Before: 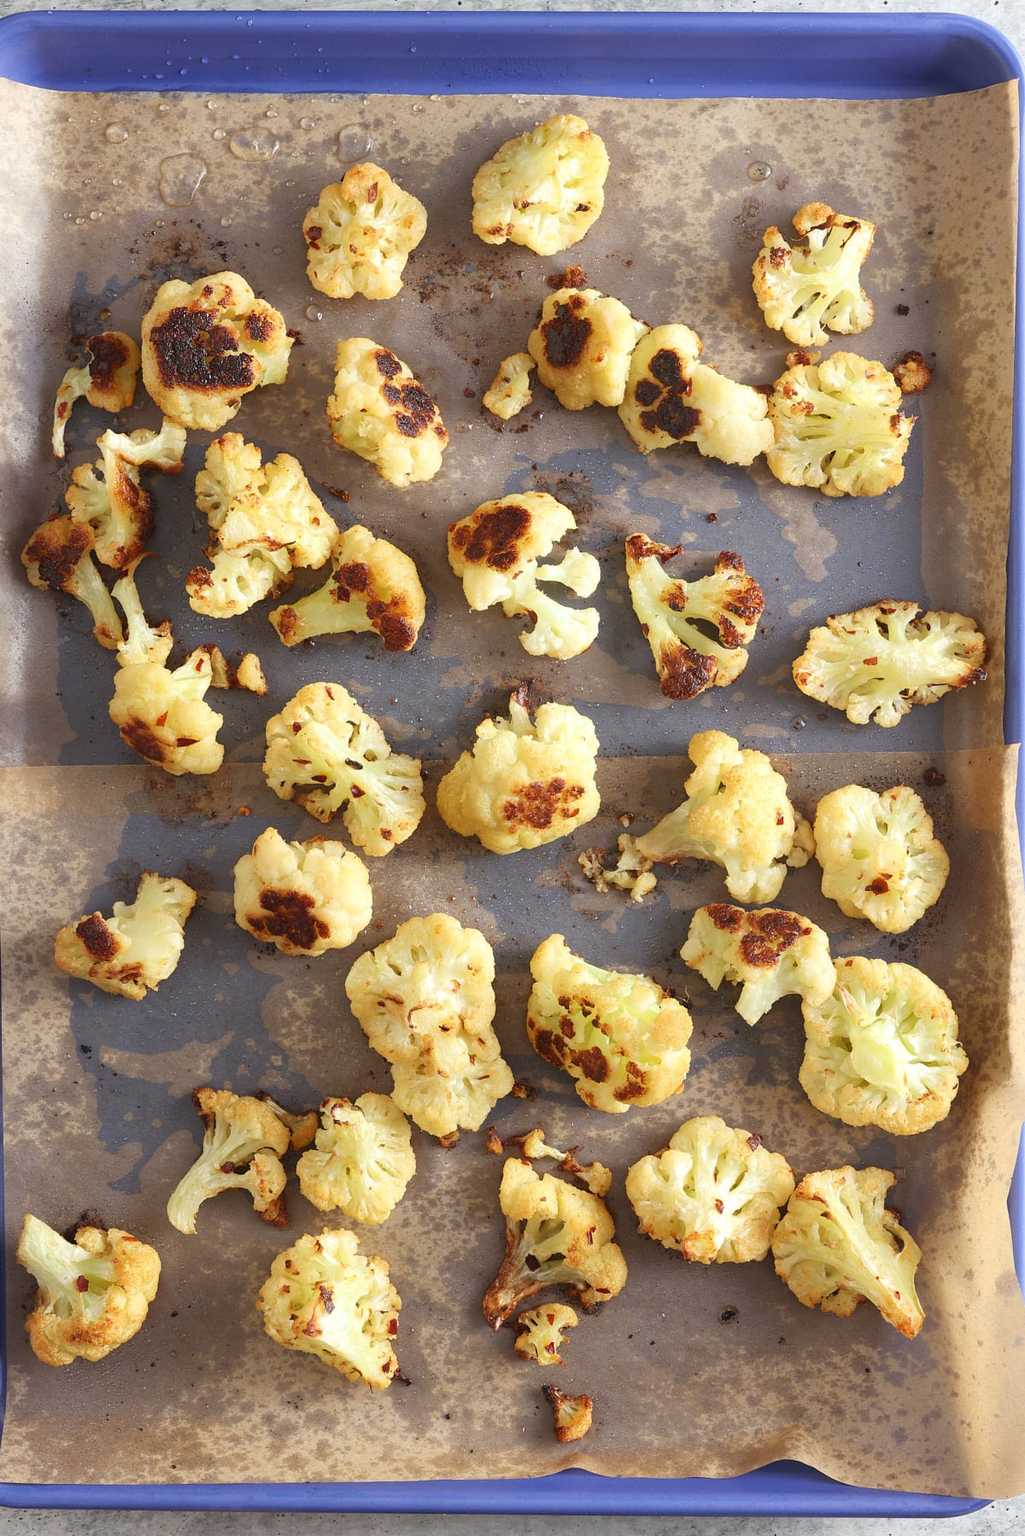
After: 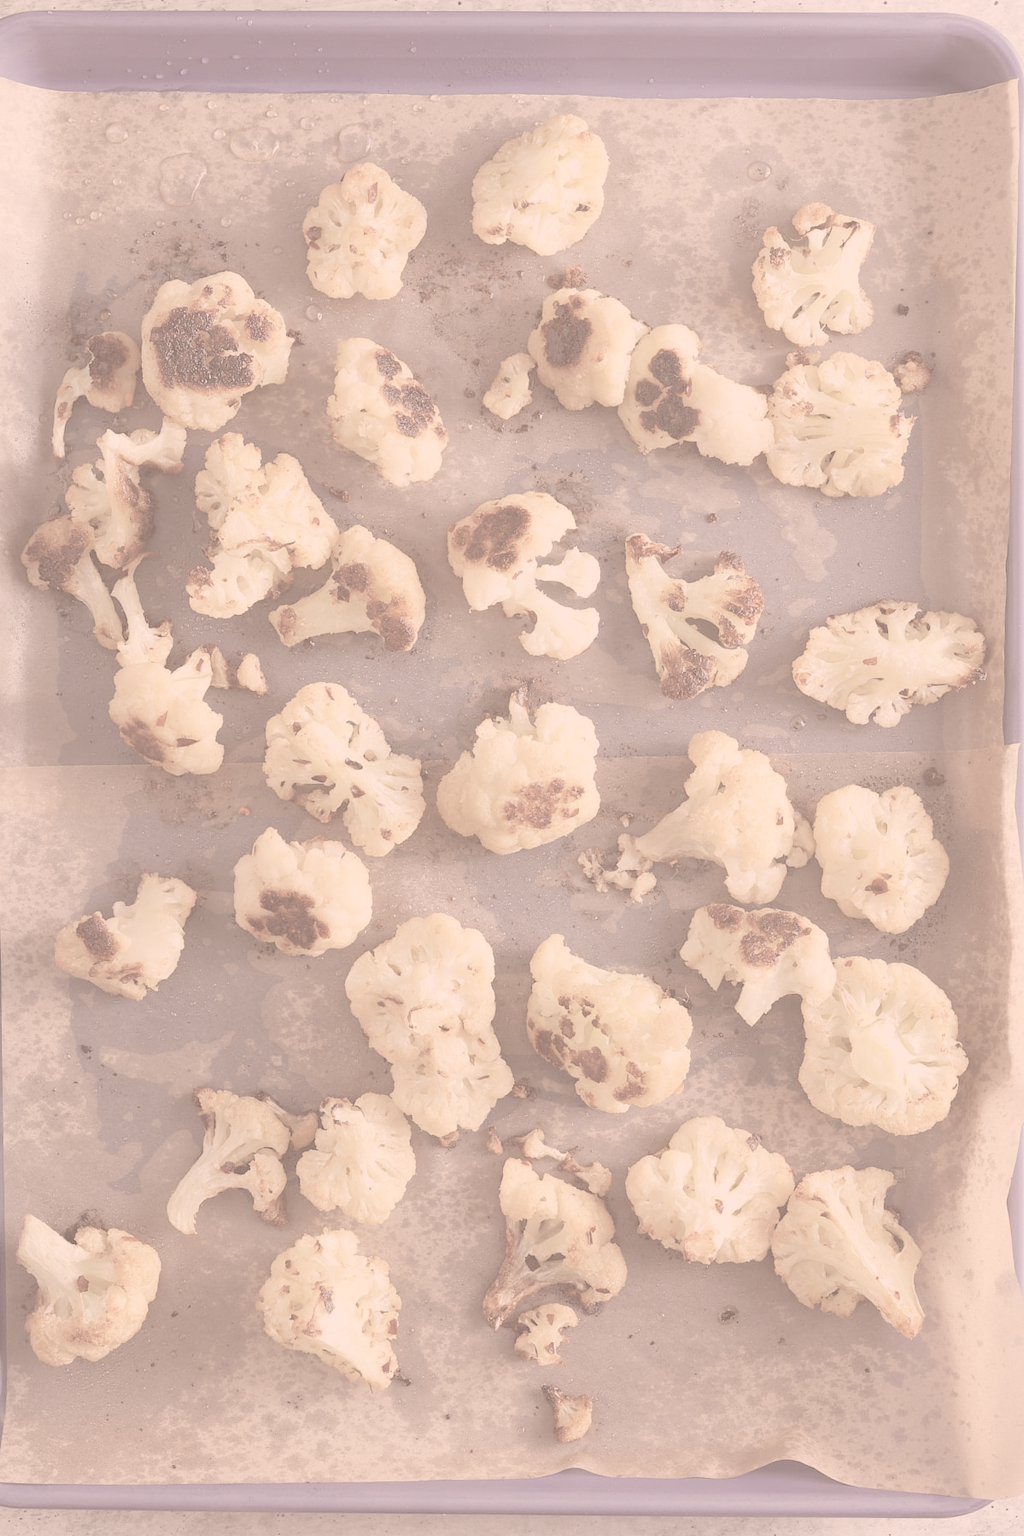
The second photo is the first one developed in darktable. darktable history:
contrast brightness saturation: contrast -0.314, brightness 0.754, saturation -0.77
color correction: highlights a* 10.22, highlights b* 9.65, shadows a* 8.83, shadows b* 8.66, saturation 0.815
